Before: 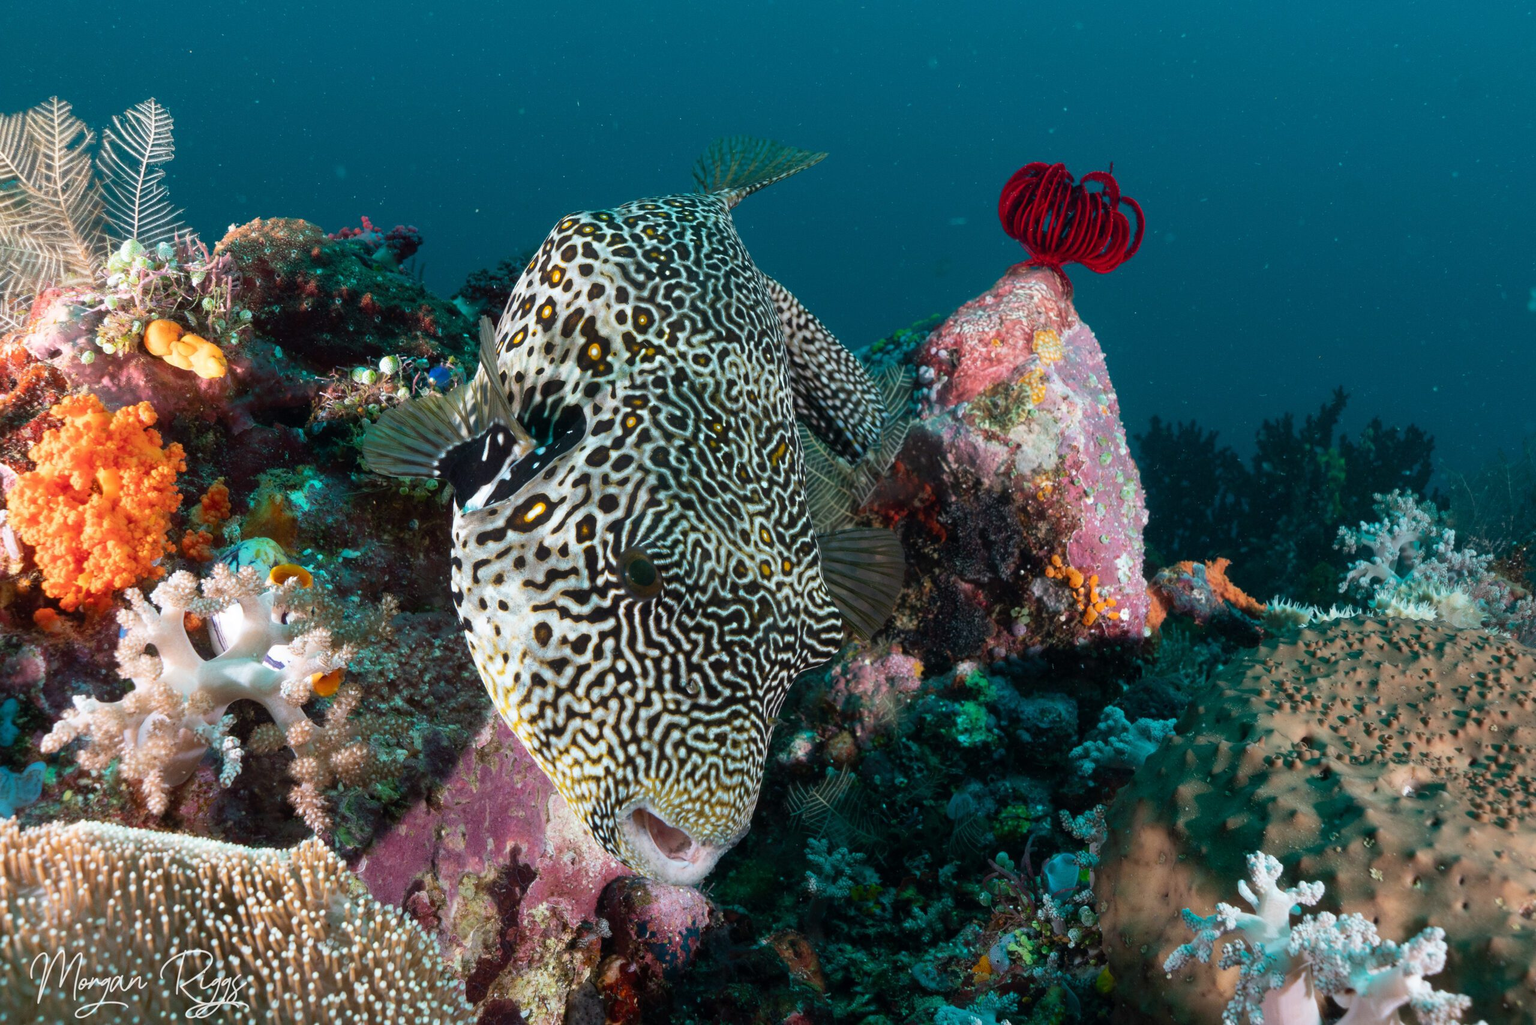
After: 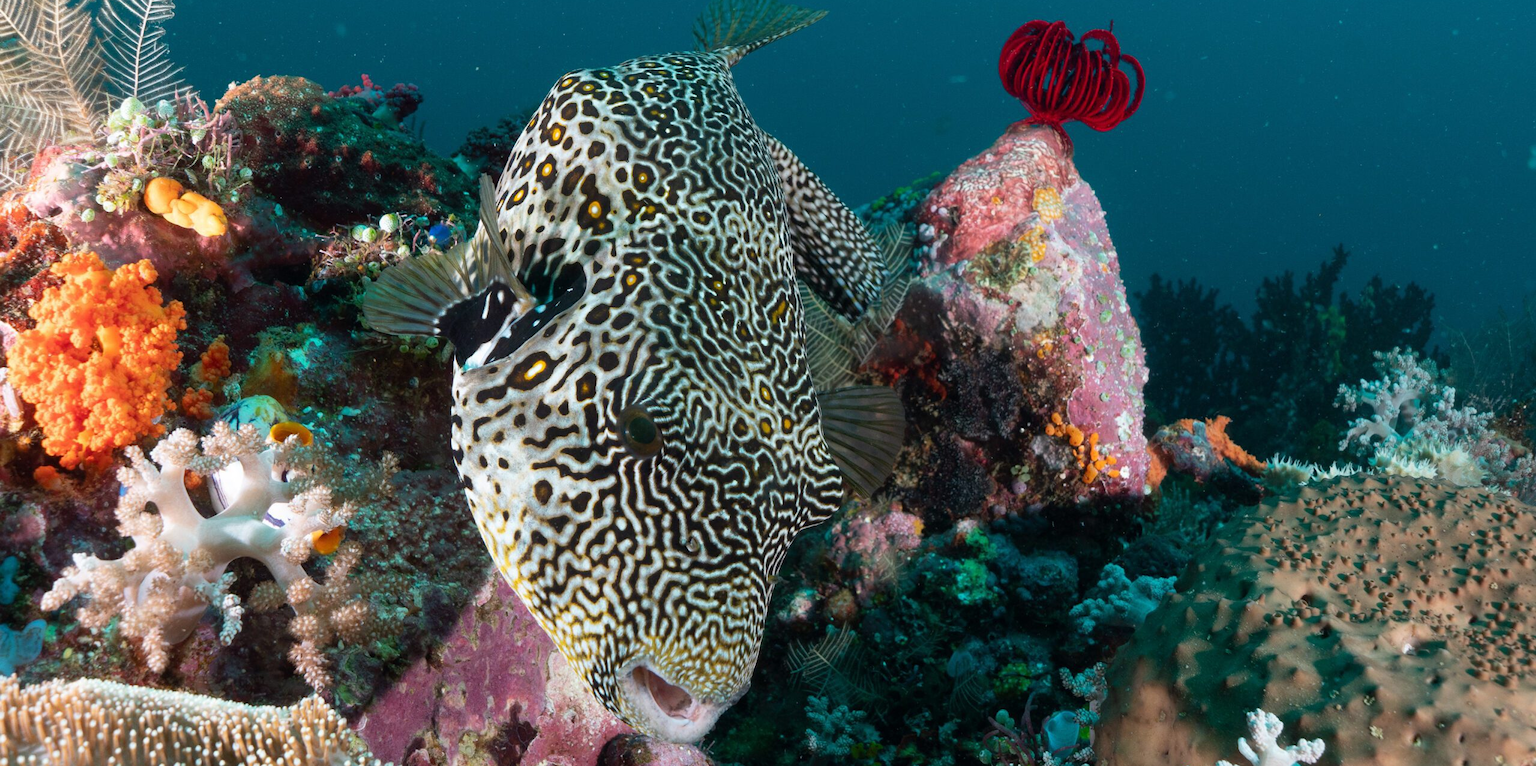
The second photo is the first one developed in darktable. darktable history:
crop: top 13.896%, bottom 11.318%
